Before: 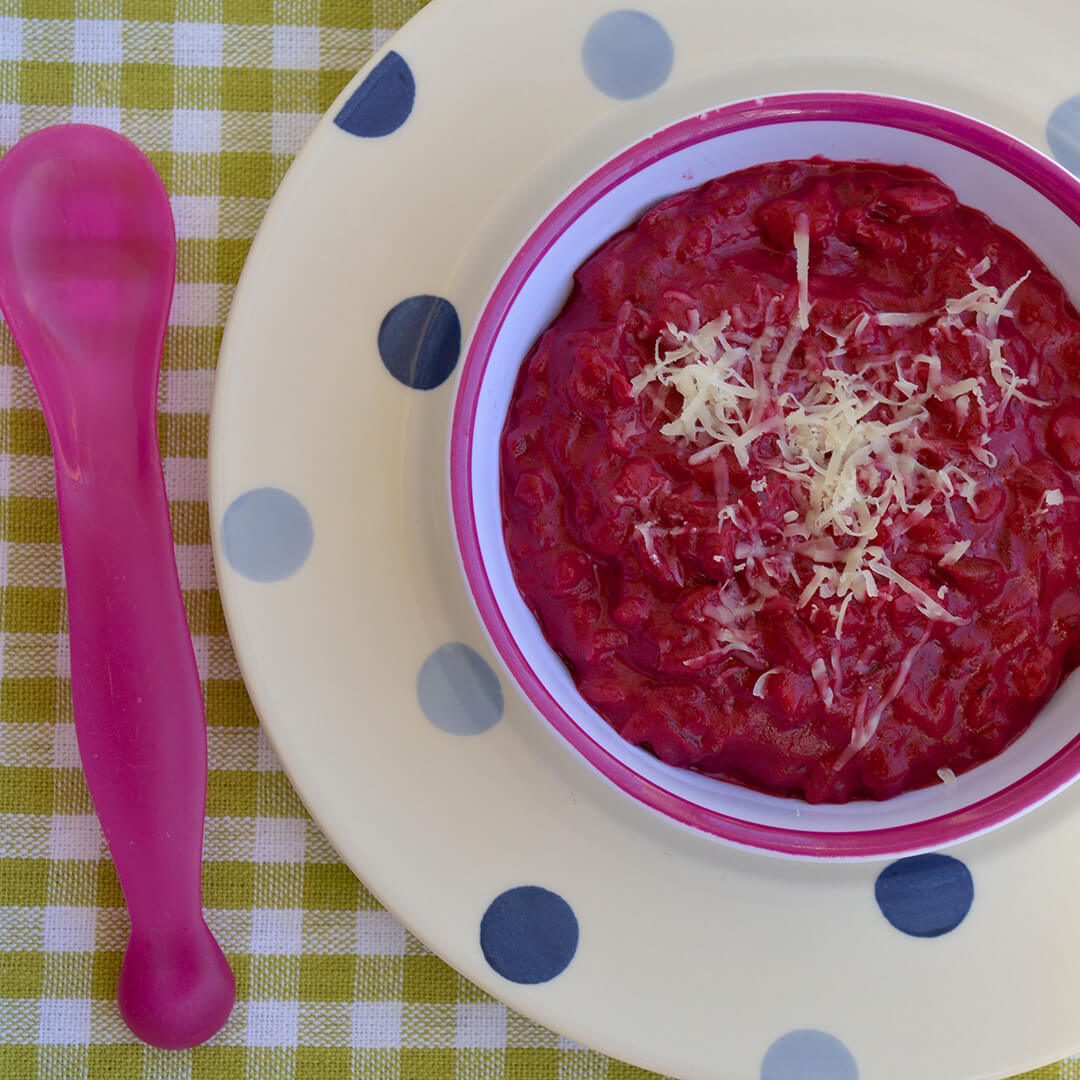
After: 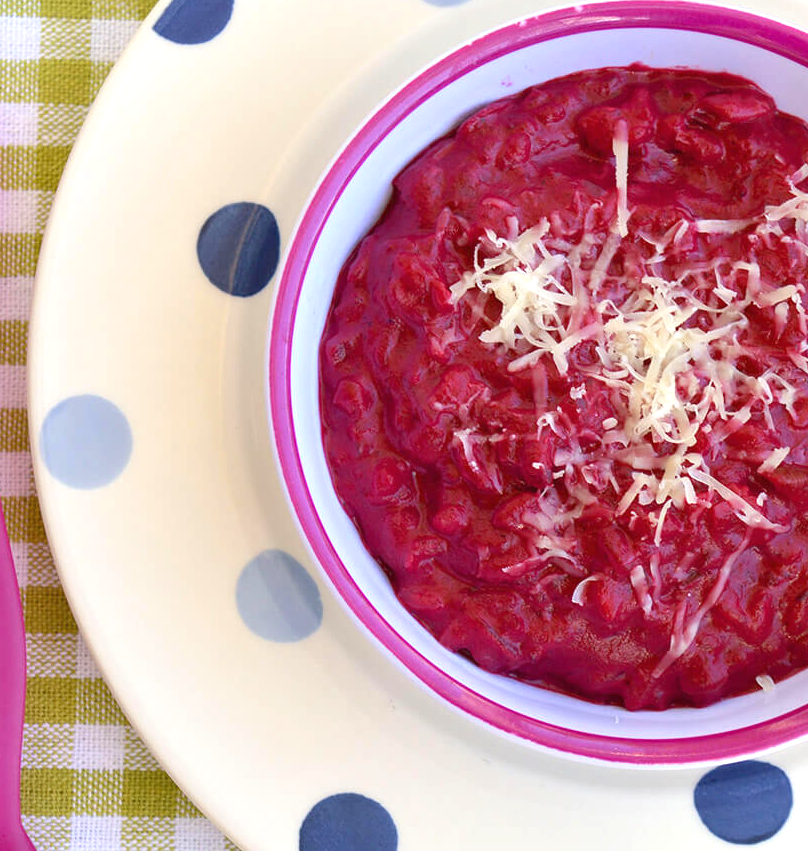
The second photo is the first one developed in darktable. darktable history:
exposure: black level correction -0.001, exposure 0.9 EV, compensate exposure bias true, compensate highlight preservation false
crop: left 16.768%, top 8.653%, right 8.362%, bottom 12.485%
